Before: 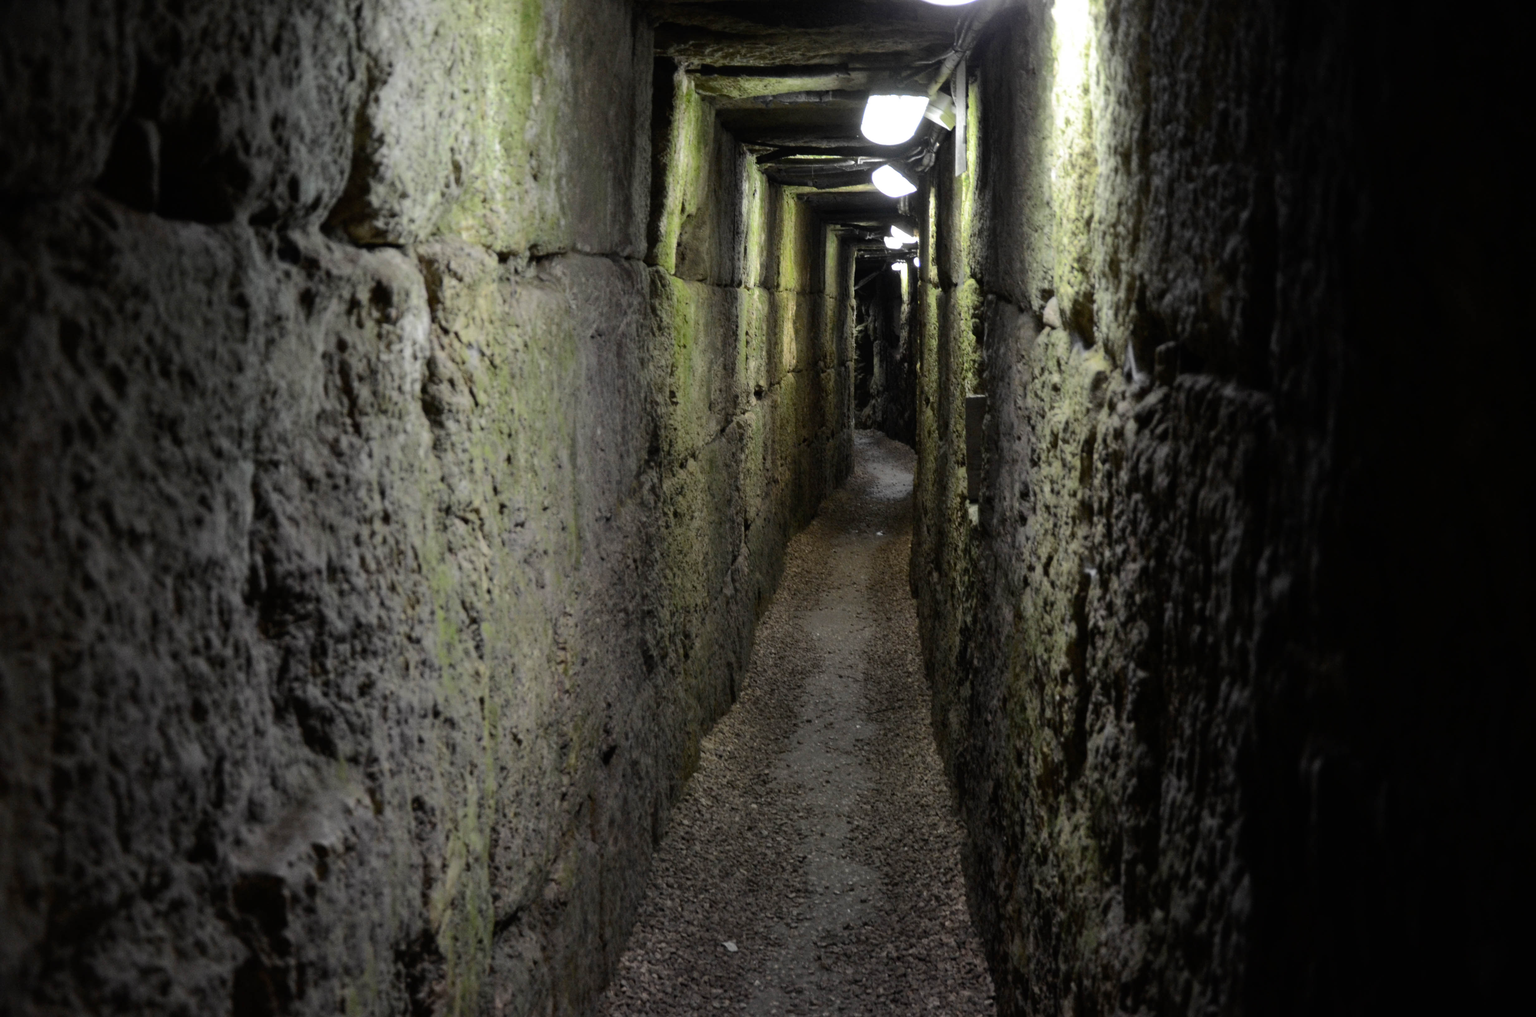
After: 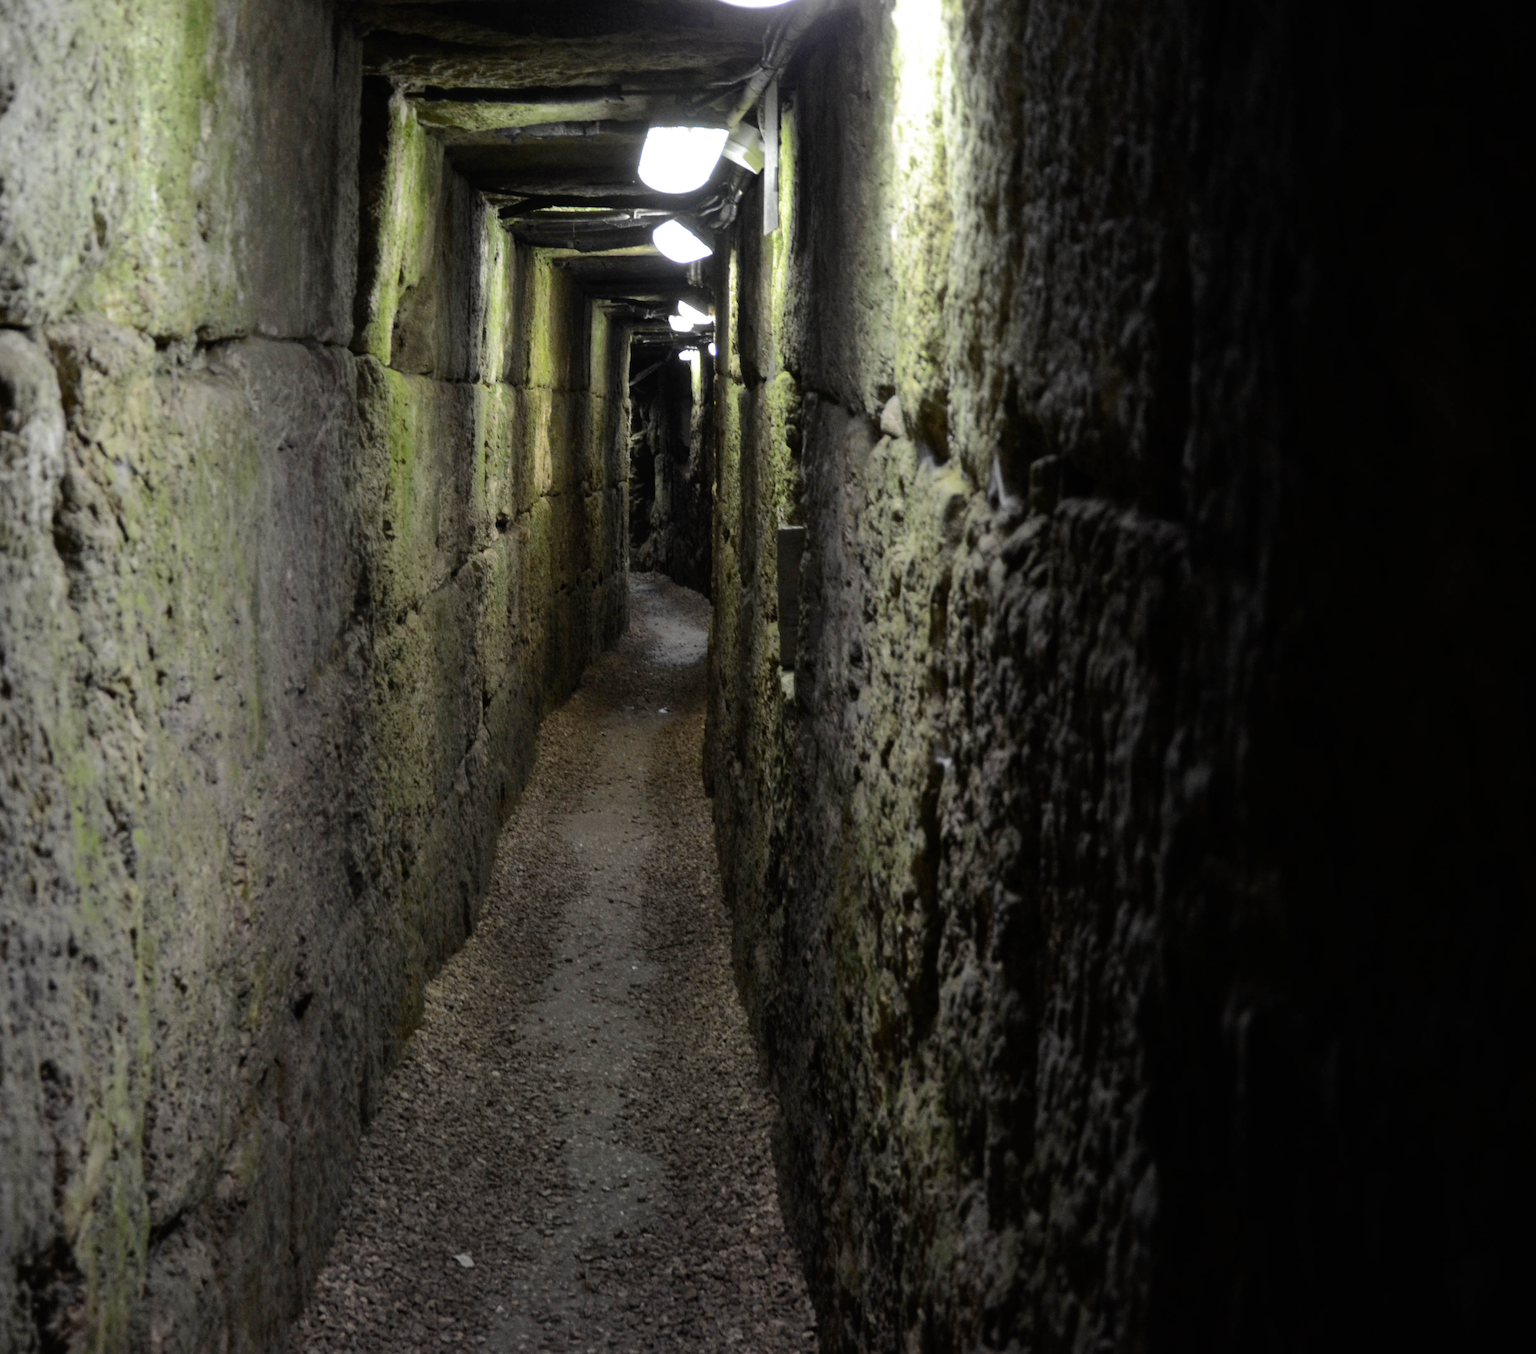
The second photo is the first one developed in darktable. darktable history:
crop and rotate: left 24.86%
